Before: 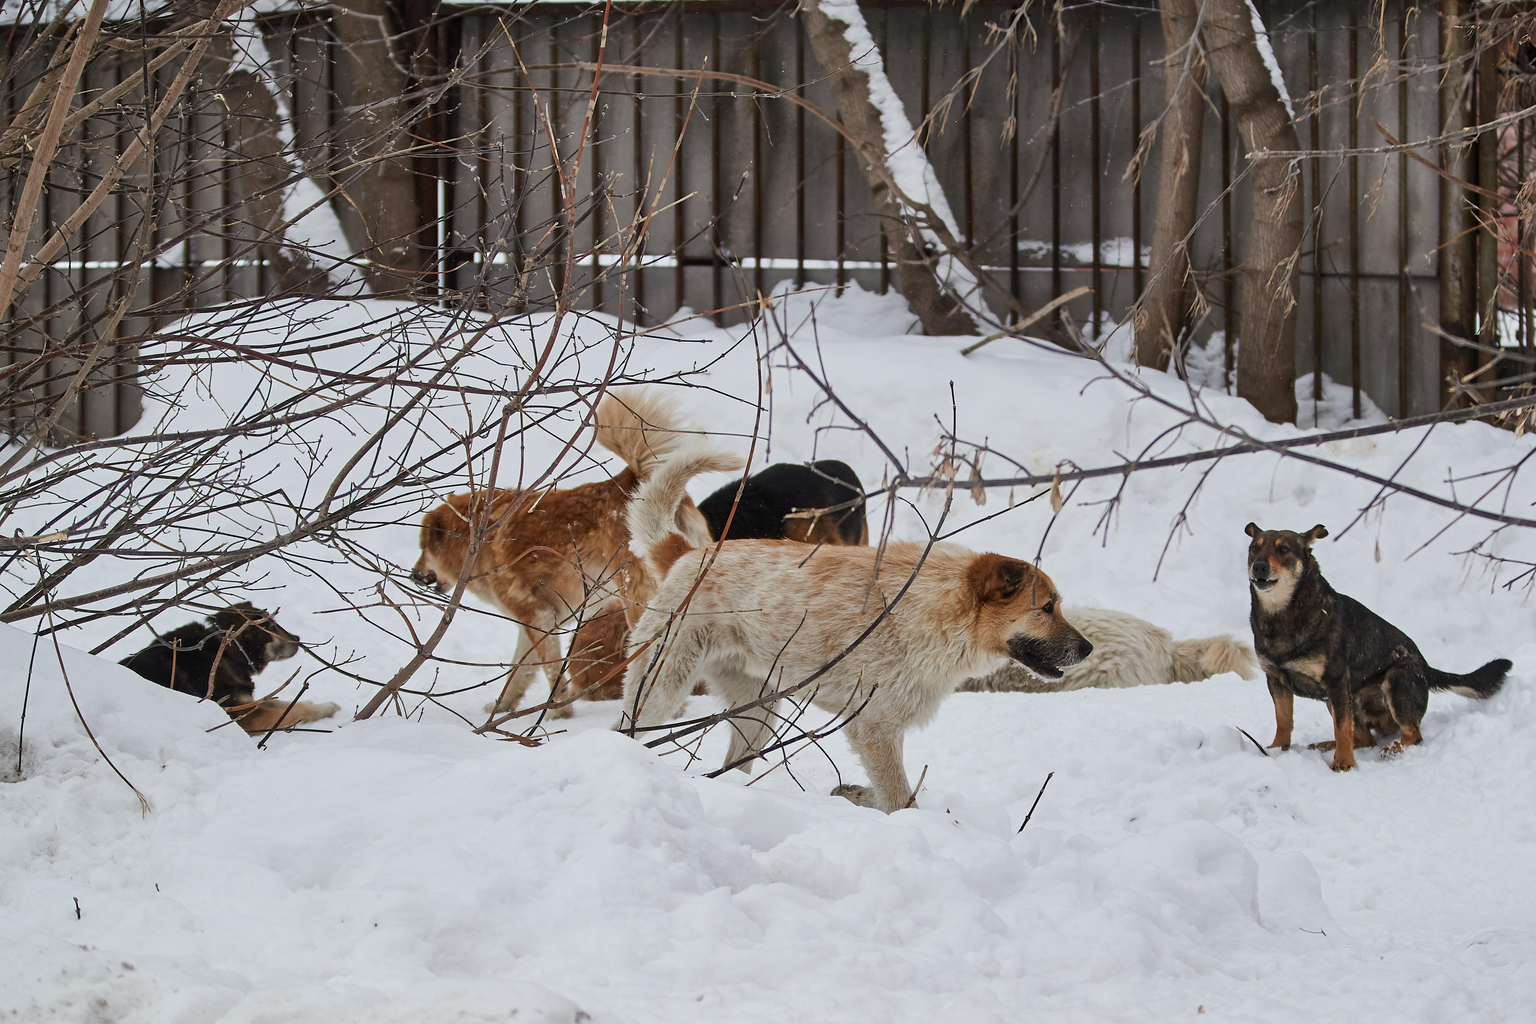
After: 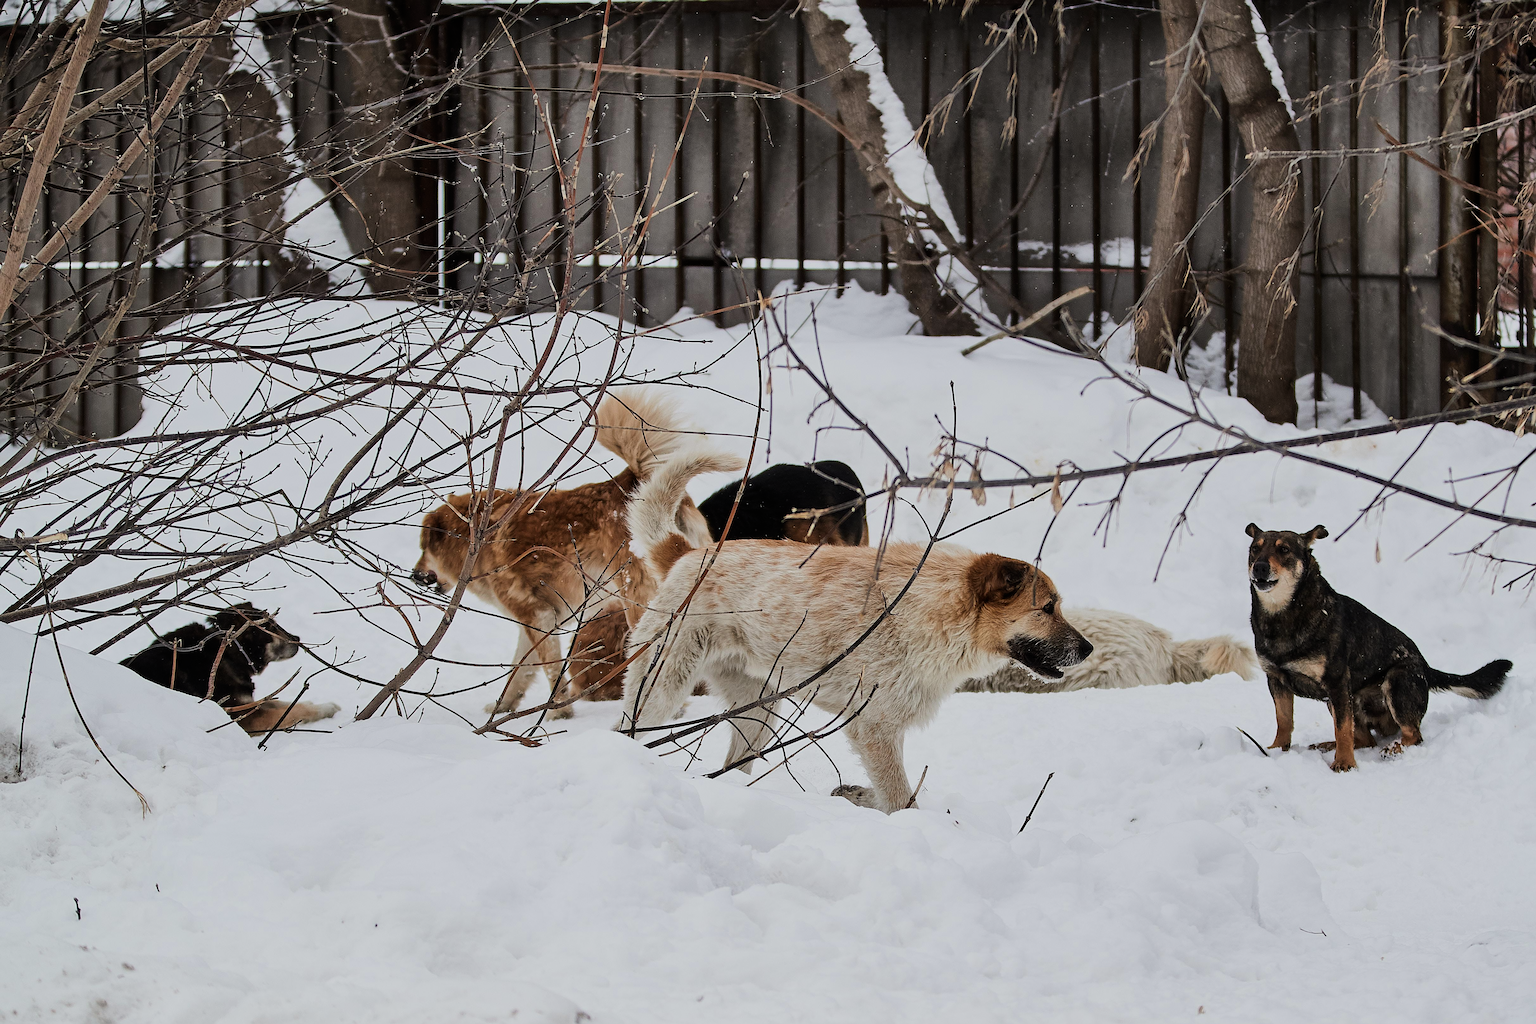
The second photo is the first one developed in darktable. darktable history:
filmic rgb: black relative exposure -7.5 EV, white relative exposure 5 EV, hardness 3.31, contrast 1.3, contrast in shadows safe
sharpen: on, module defaults
